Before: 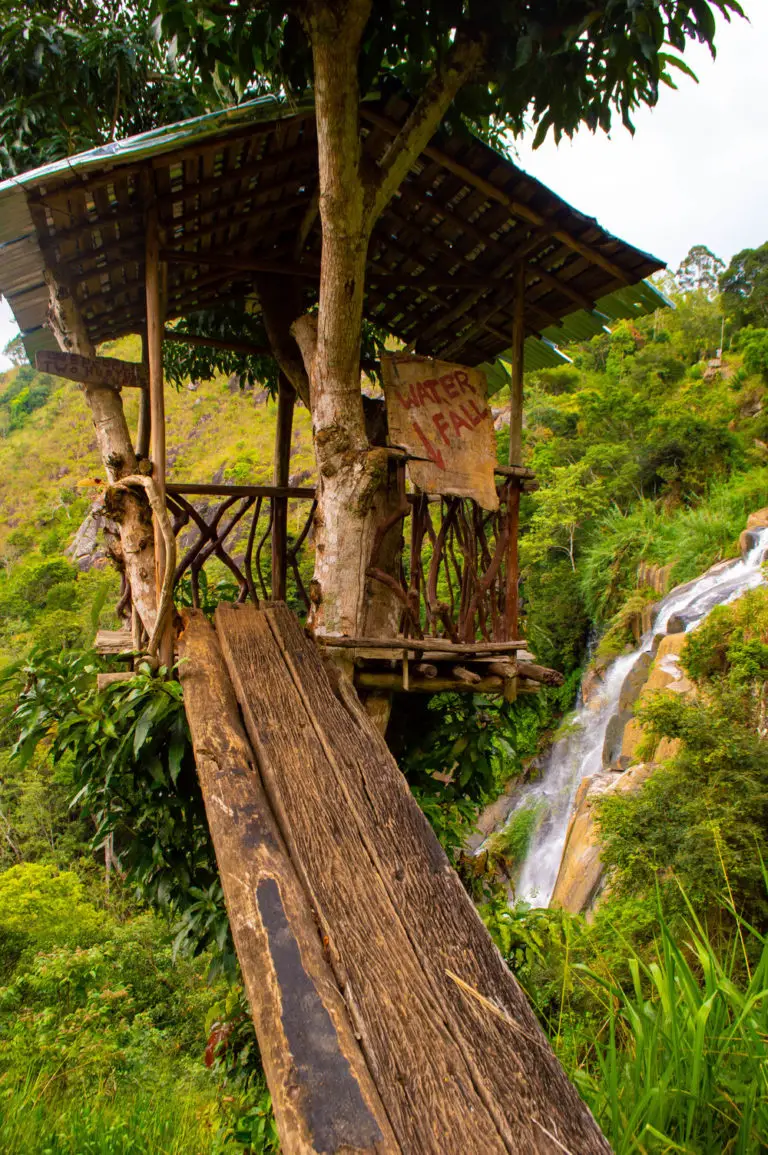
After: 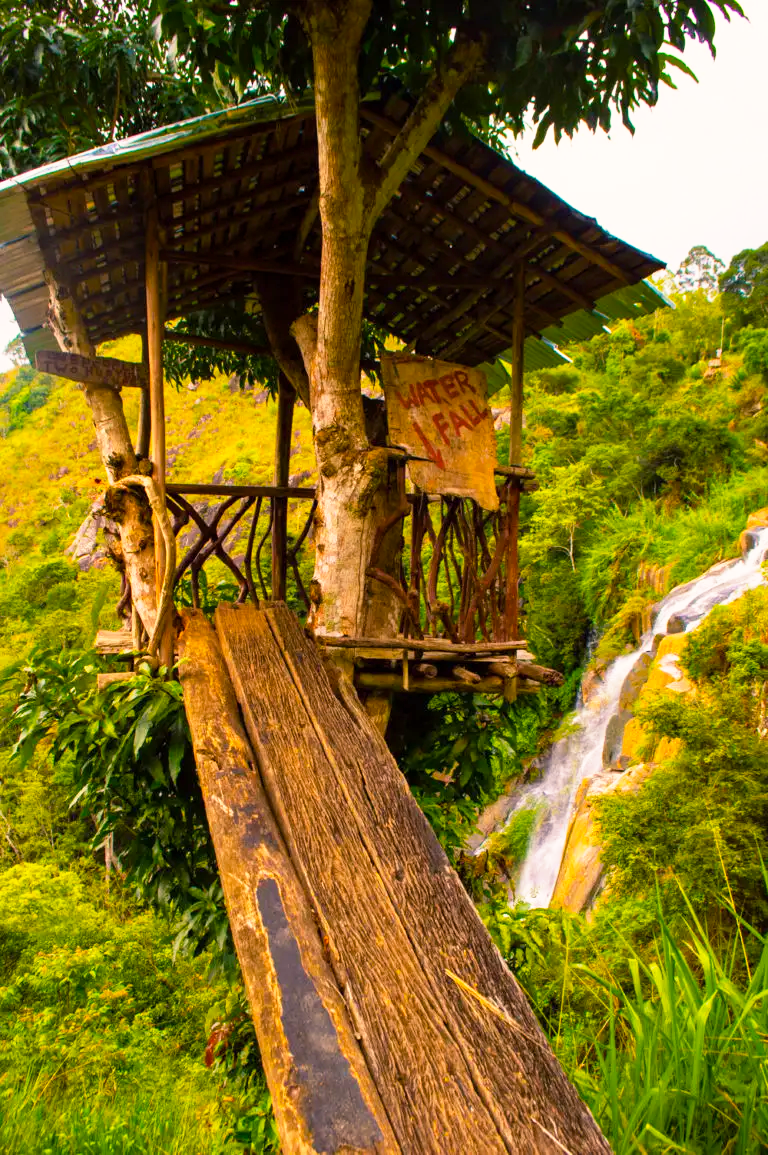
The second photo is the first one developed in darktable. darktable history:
base curve: curves: ch0 [(0, 0) (0.579, 0.807) (1, 1)], preserve colors none
color balance rgb: highlights gain › chroma 3.195%, highlights gain › hue 56.71°, perceptual saturation grading › global saturation 29.589%, global vibrance 5.043%
